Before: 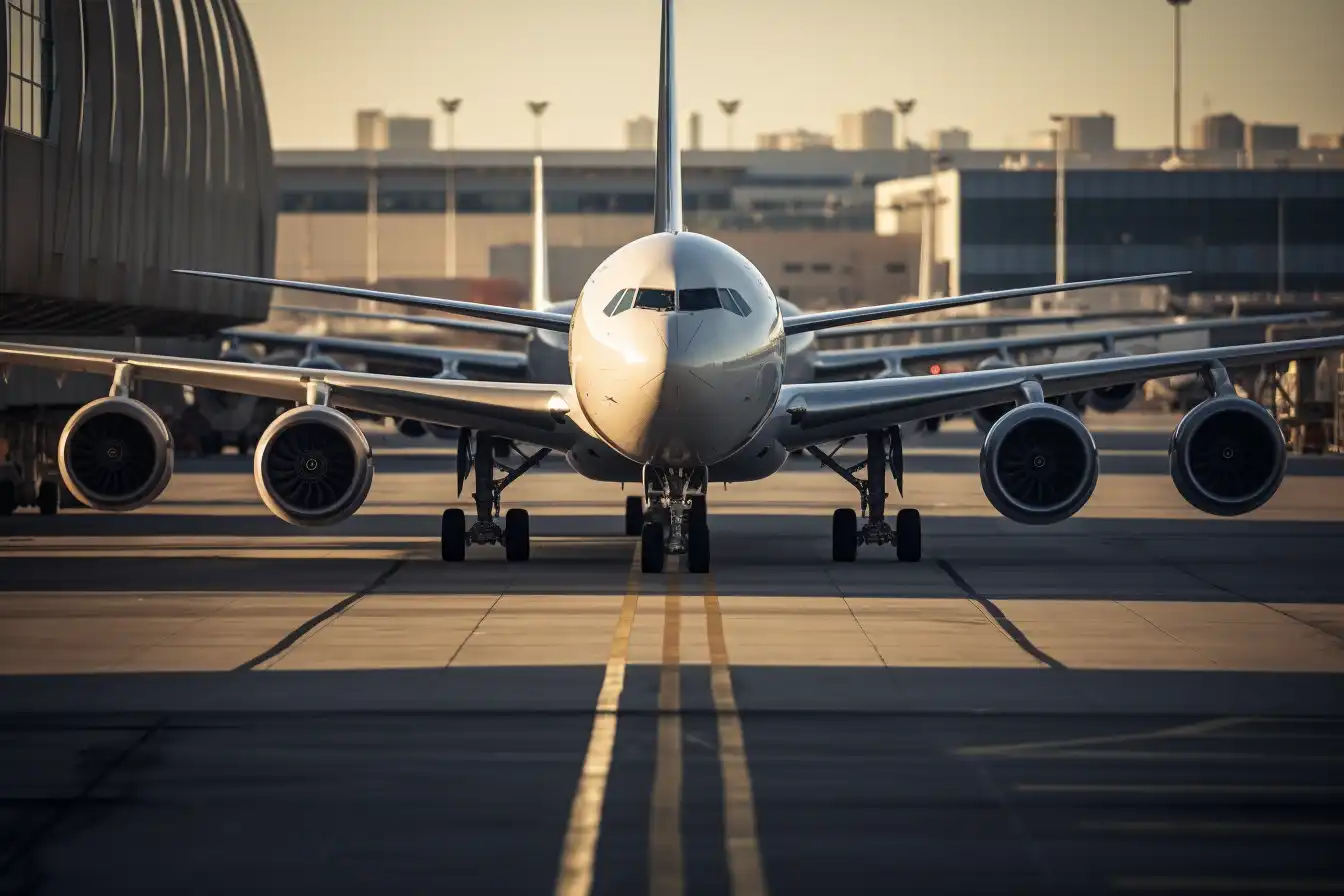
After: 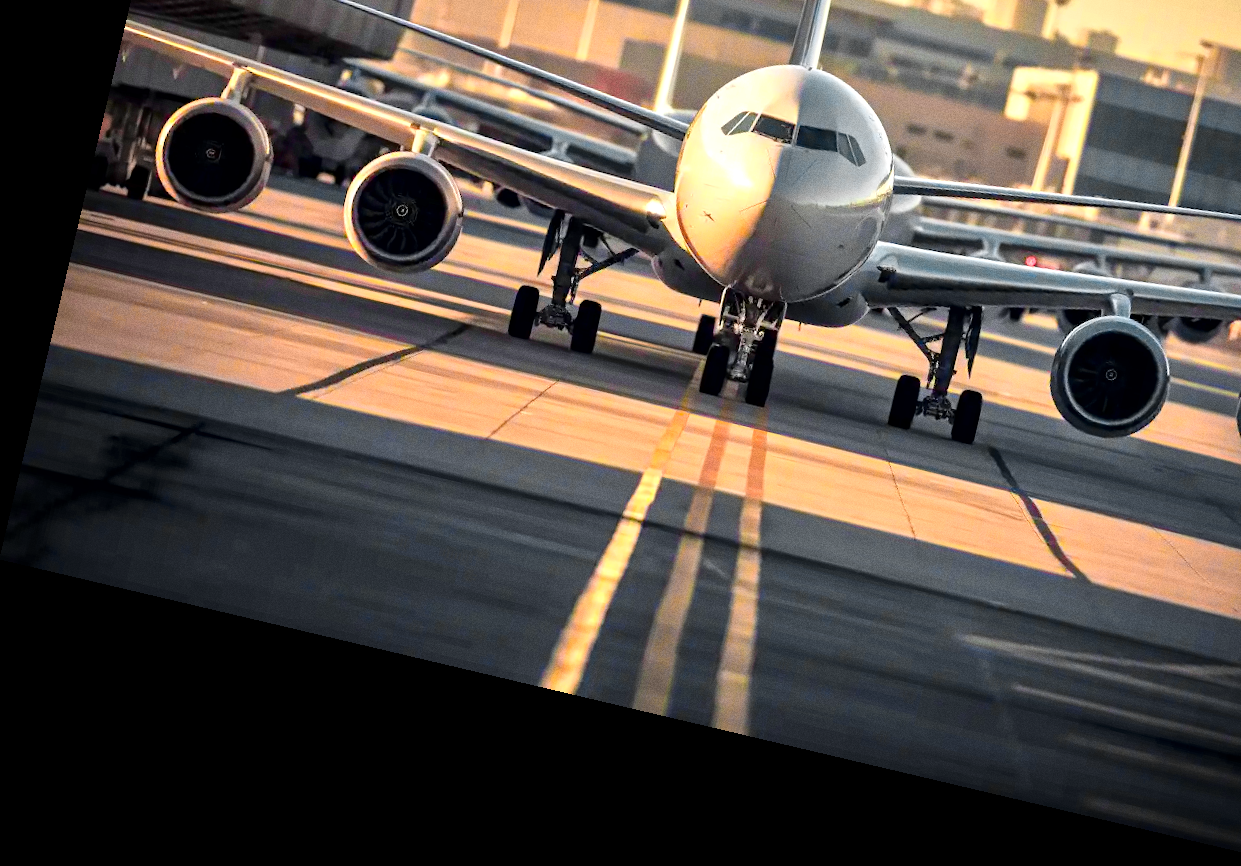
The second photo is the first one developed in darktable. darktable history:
color balance rgb: perceptual saturation grading › global saturation 25%, global vibrance 20%
grain: coarseness 3.21 ISO
local contrast: mode bilateral grid, contrast 20, coarseness 50, detail 159%, midtone range 0.2
rotate and perspective: rotation 13.27°, automatic cropping off
color zones: curves: ch0 [(0.257, 0.558) (0.75, 0.565)]; ch1 [(0.004, 0.857) (0.14, 0.416) (0.257, 0.695) (0.442, 0.032) (0.736, 0.266) (0.891, 0.741)]; ch2 [(0, 0.623) (0.112, 0.436) (0.271, 0.474) (0.516, 0.64) (0.743, 0.286)]
crop: top 26.531%, right 17.959%
tone equalizer: -7 EV 0.15 EV, -6 EV 0.6 EV, -5 EV 1.15 EV, -4 EV 1.33 EV, -3 EV 1.15 EV, -2 EV 0.6 EV, -1 EV 0.15 EV, mask exposure compensation -0.5 EV
